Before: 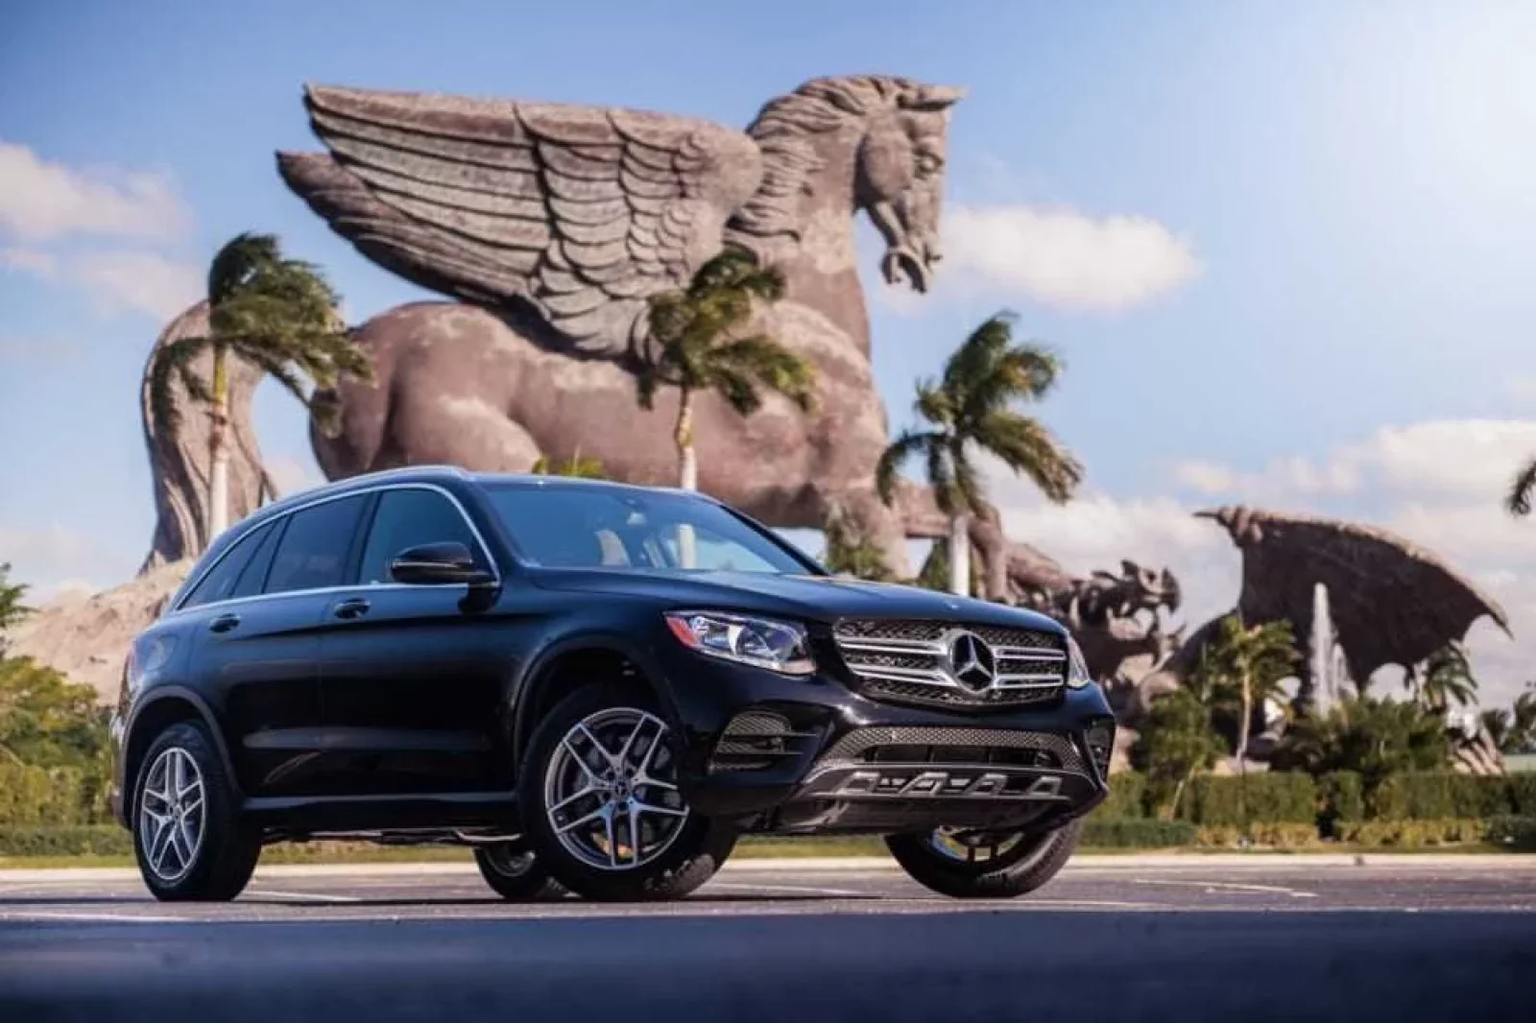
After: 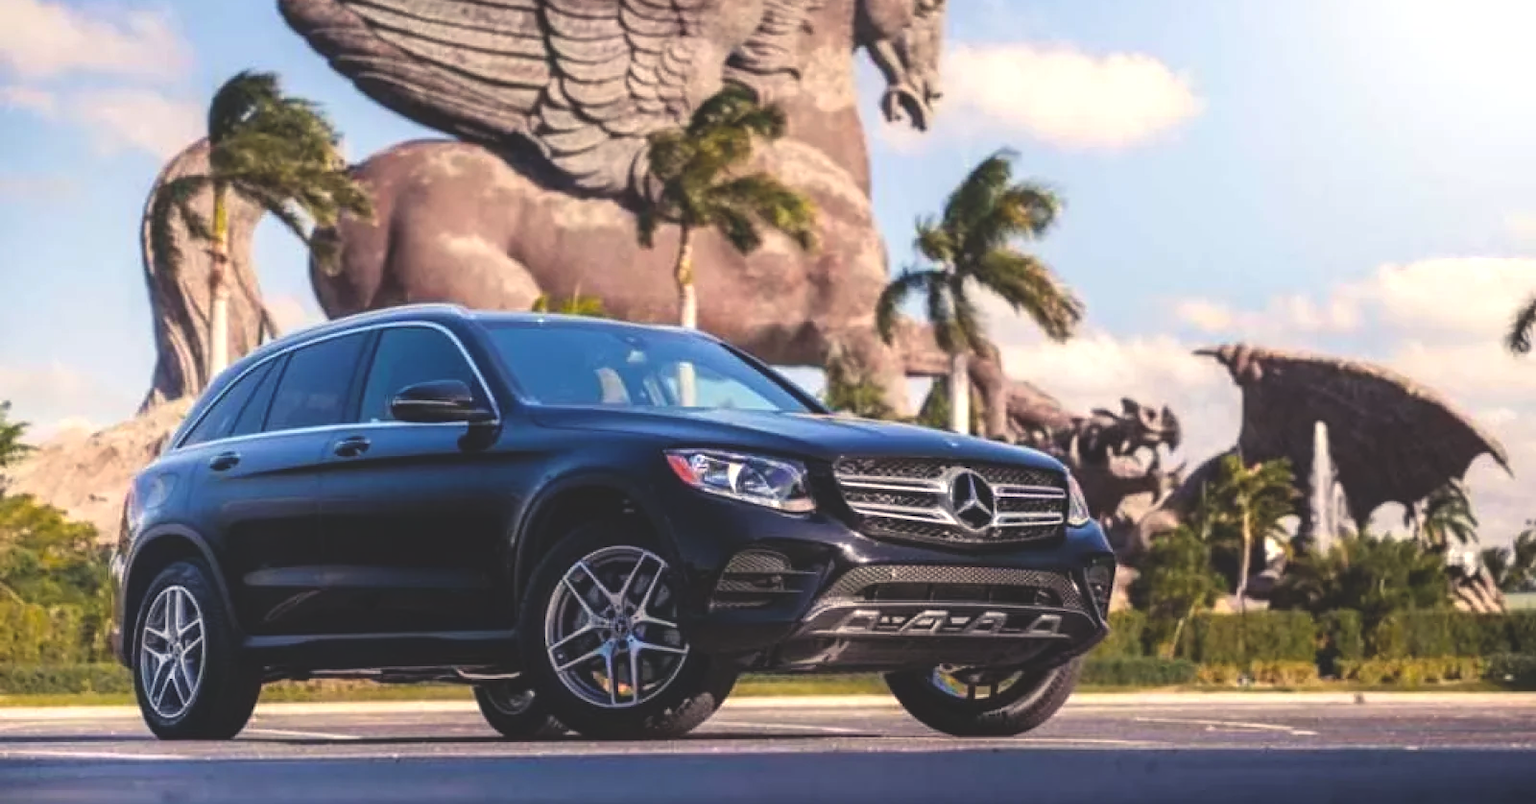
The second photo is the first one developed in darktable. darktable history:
exposure: black level correction -0.015, exposure -0.127 EV, compensate highlight preservation false
crop and rotate: top 15.863%, bottom 5.523%
color balance rgb: highlights gain › chroma 3.096%, highlights gain › hue 77.8°, global offset › luminance 0.26%, perceptual saturation grading › global saturation 10.082%, perceptual brilliance grading › global brilliance 12.687%, global vibrance 20%
